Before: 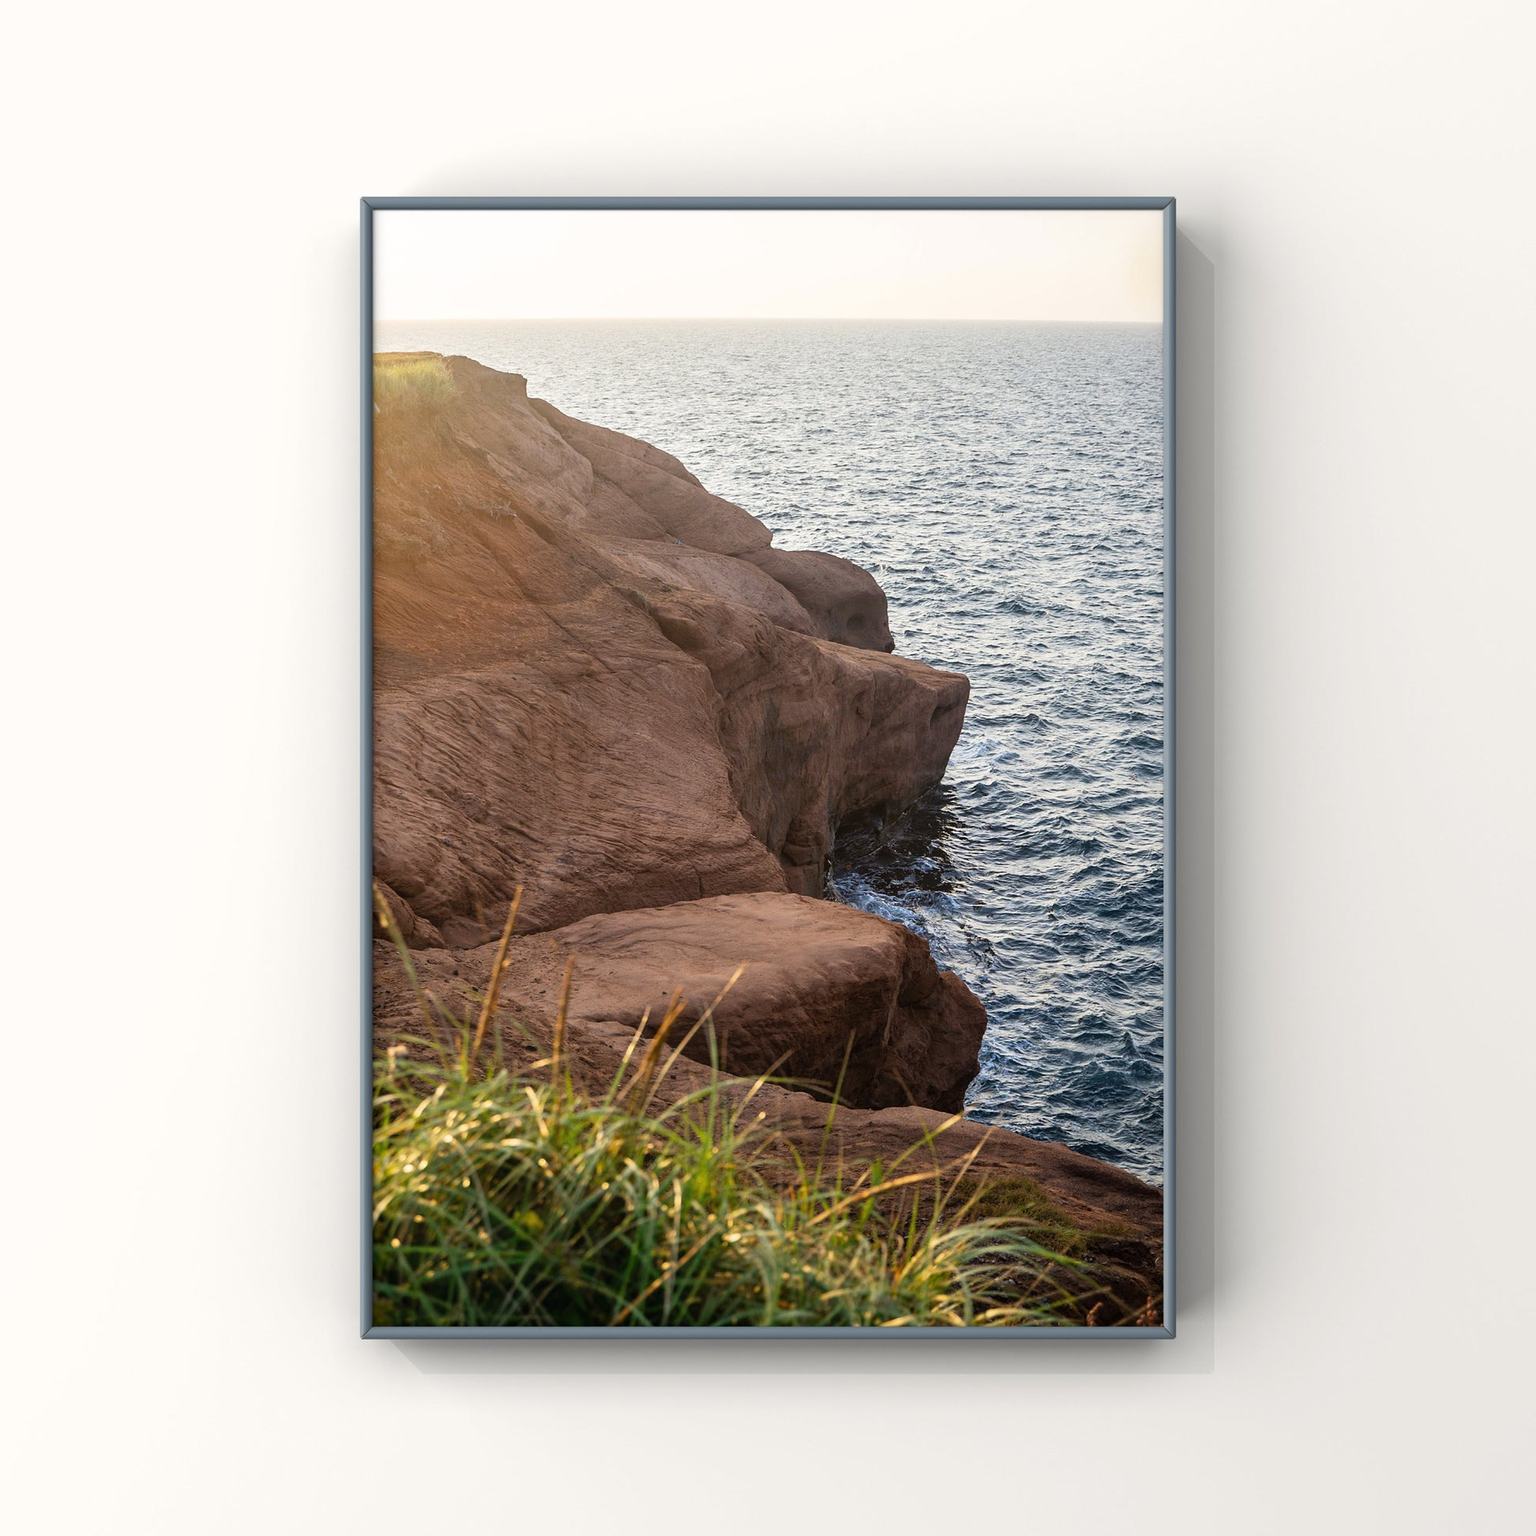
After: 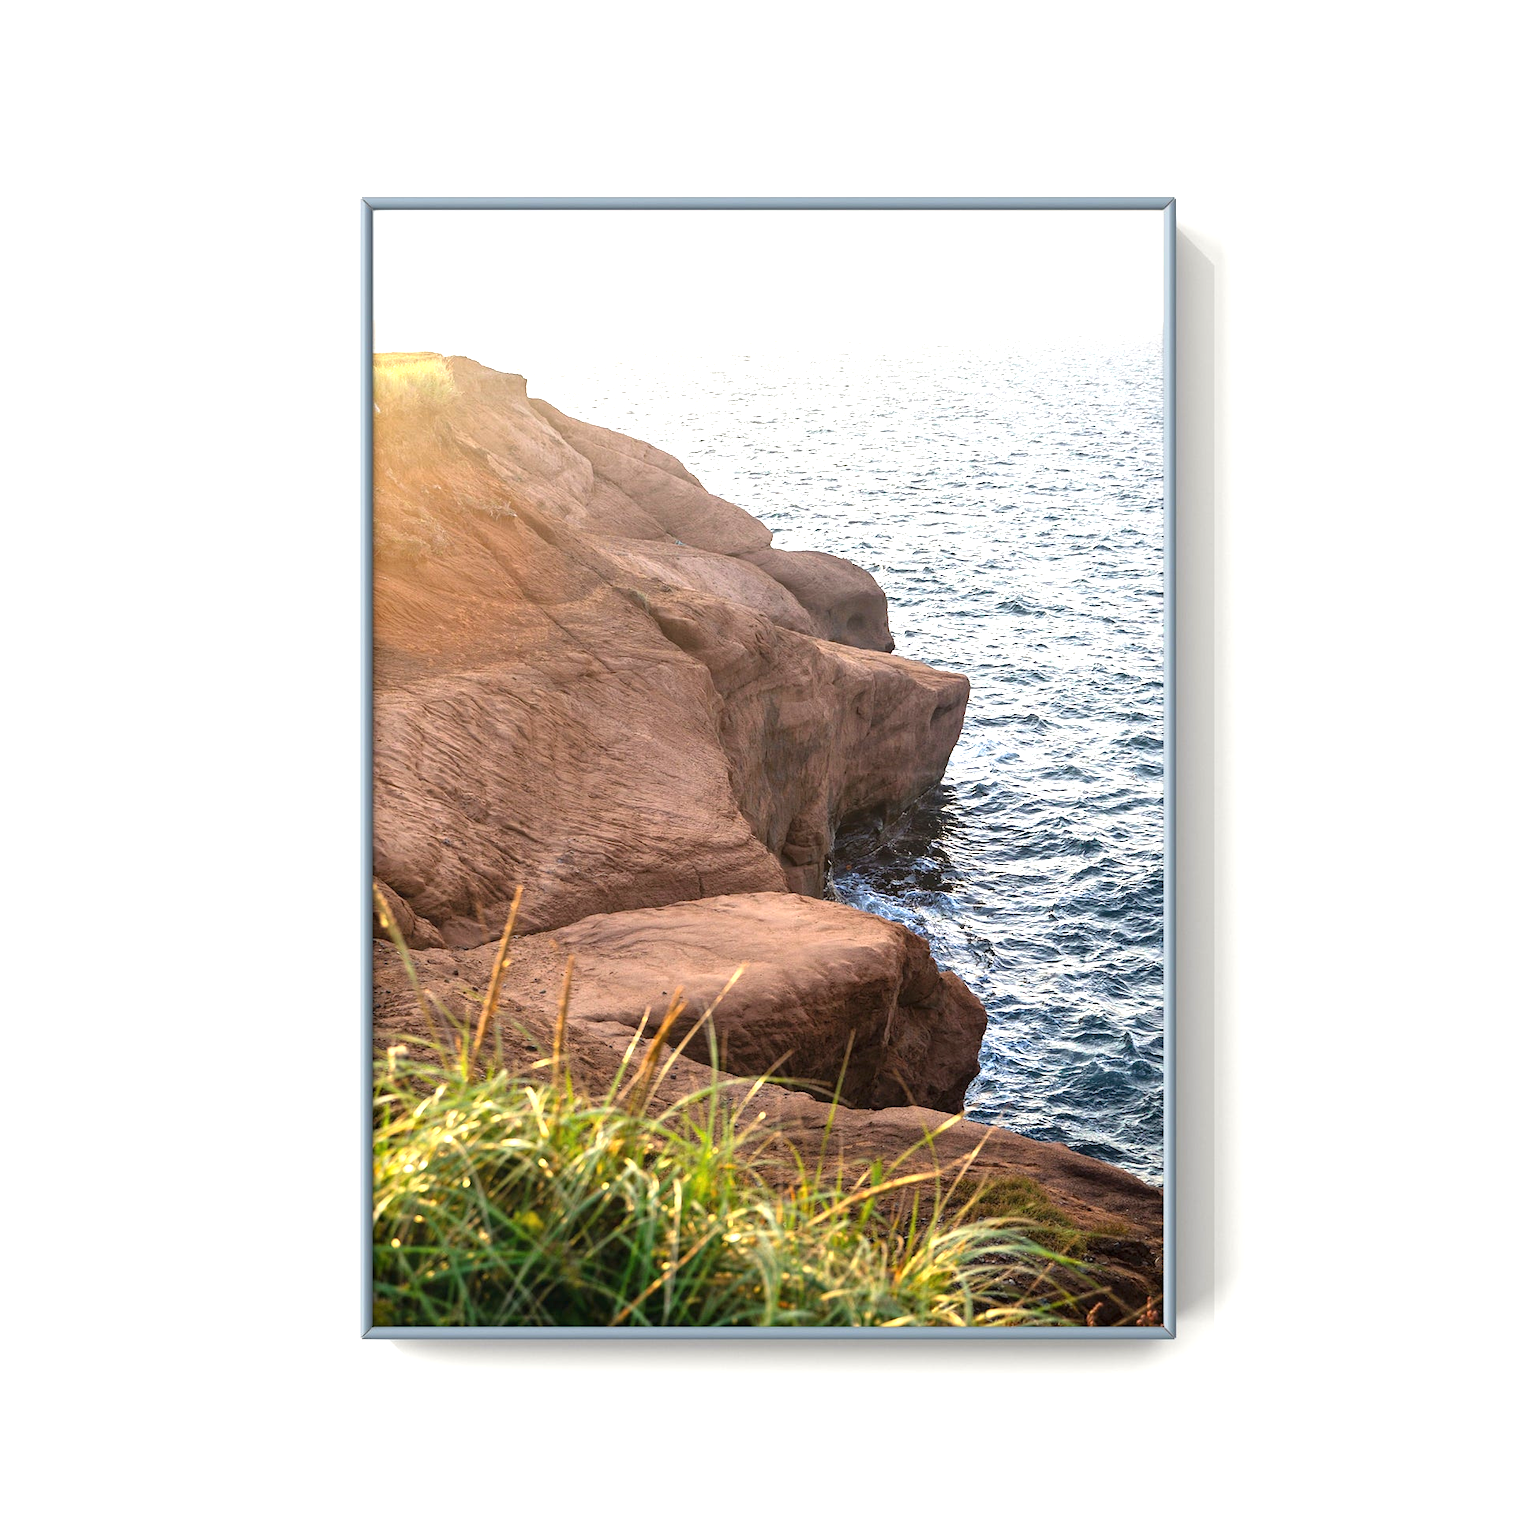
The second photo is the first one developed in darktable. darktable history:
color zones: curves: ch0 [(0.25, 0.5) (0.423, 0.5) (0.443, 0.5) (0.521, 0.756) (0.568, 0.5) (0.576, 0.5) (0.75, 0.5)]; ch1 [(0.25, 0.5) (0.423, 0.5) (0.443, 0.5) (0.539, 0.873) (0.624, 0.565) (0.631, 0.5) (0.75, 0.5)]
exposure: exposure 1 EV, compensate highlight preservation false
